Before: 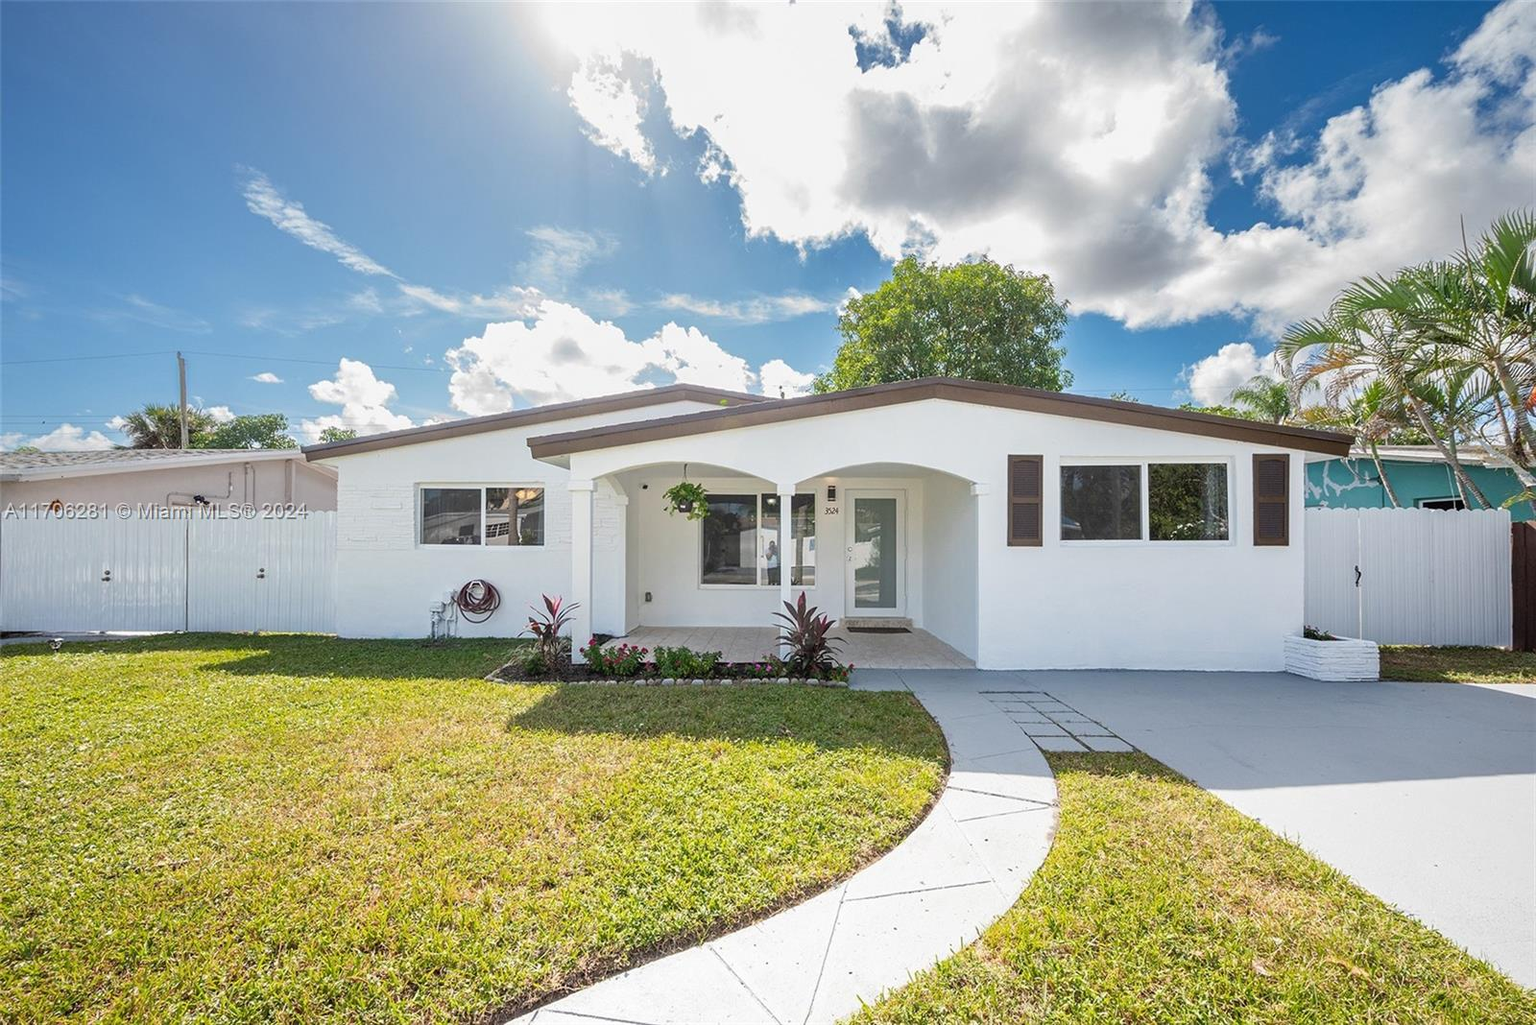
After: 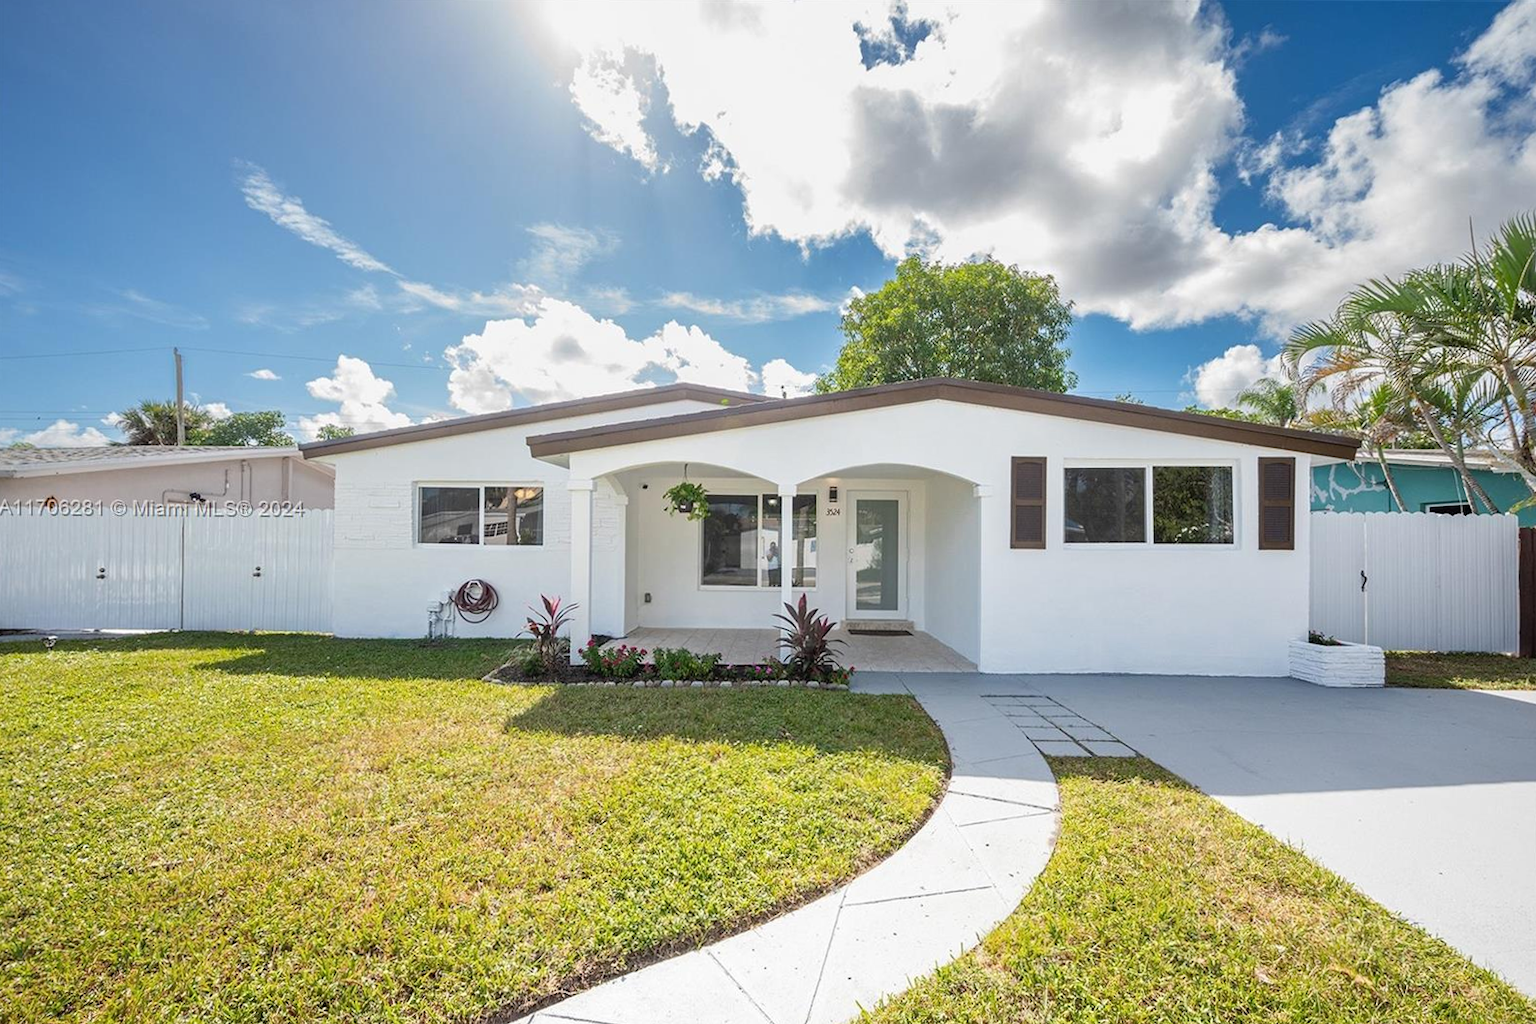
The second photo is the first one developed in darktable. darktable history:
tone equalizer: on, module defaults
crop and rotate: angle -0.331°
